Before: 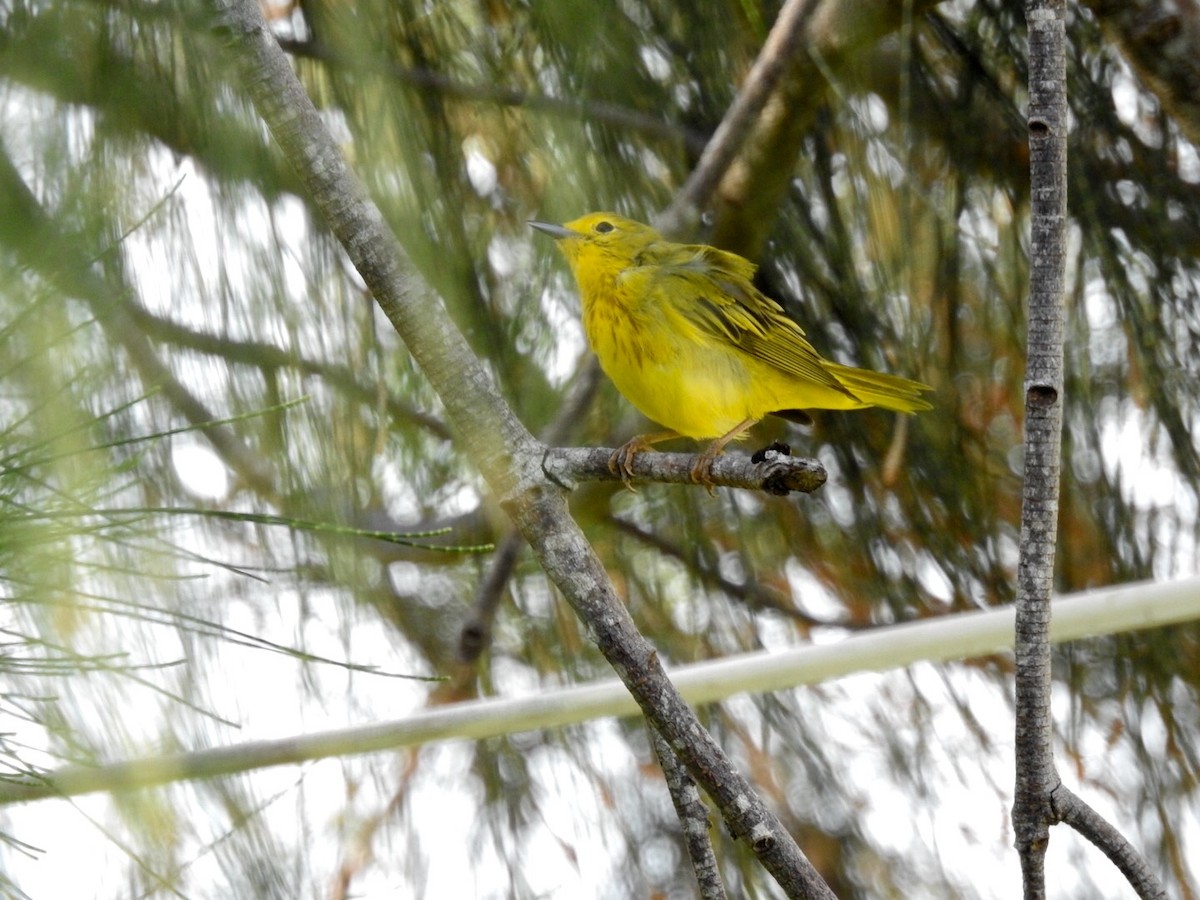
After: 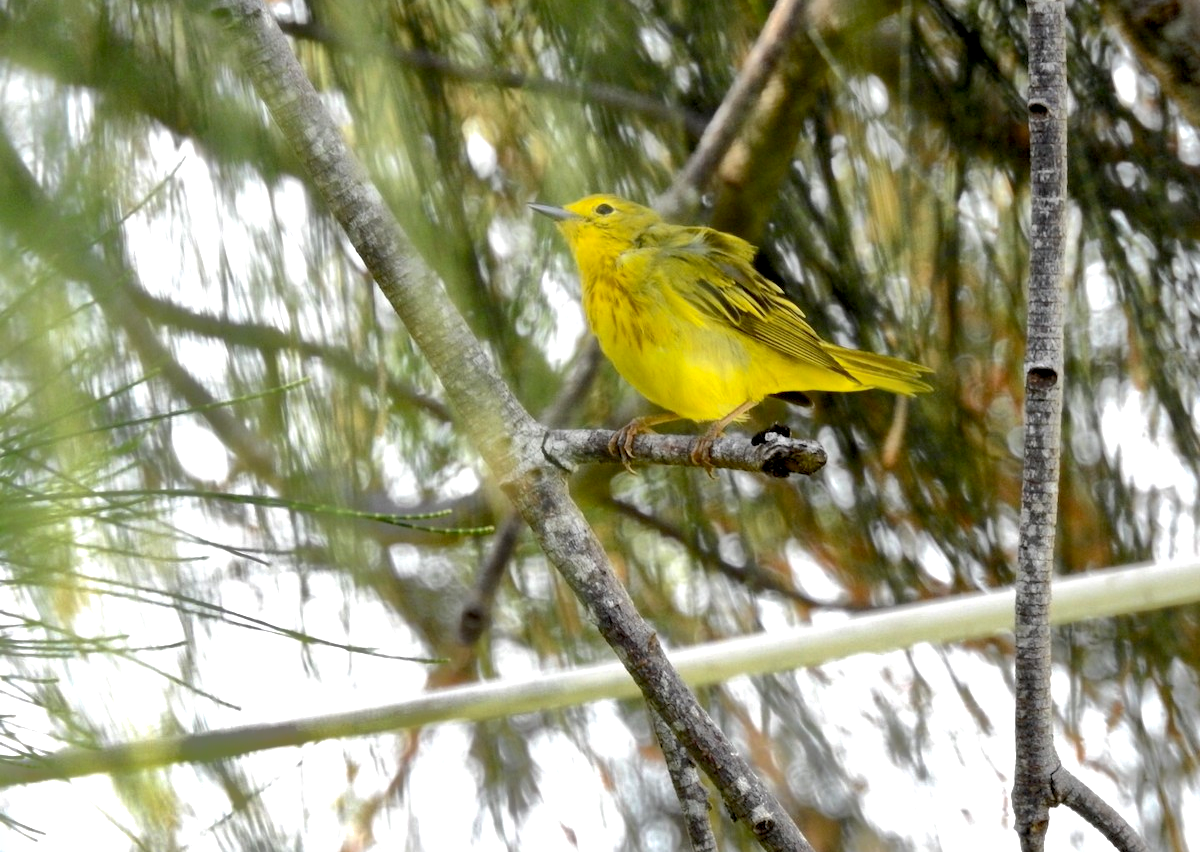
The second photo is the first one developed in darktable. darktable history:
shadows and highlights: shadows 39.85, highlights -59.69
exposure: black level correction 0.005, exposure 0.416 EV, compensate highlight preservation false
local contrast: mode bilateral grid, contrast 19, coarseness 49, detail 120%, midtone range 0.2
contrast brightness saturation: contrast 0.147, brightness 0.047
crop and rotate: top 2.064%, bottom 3.178%
